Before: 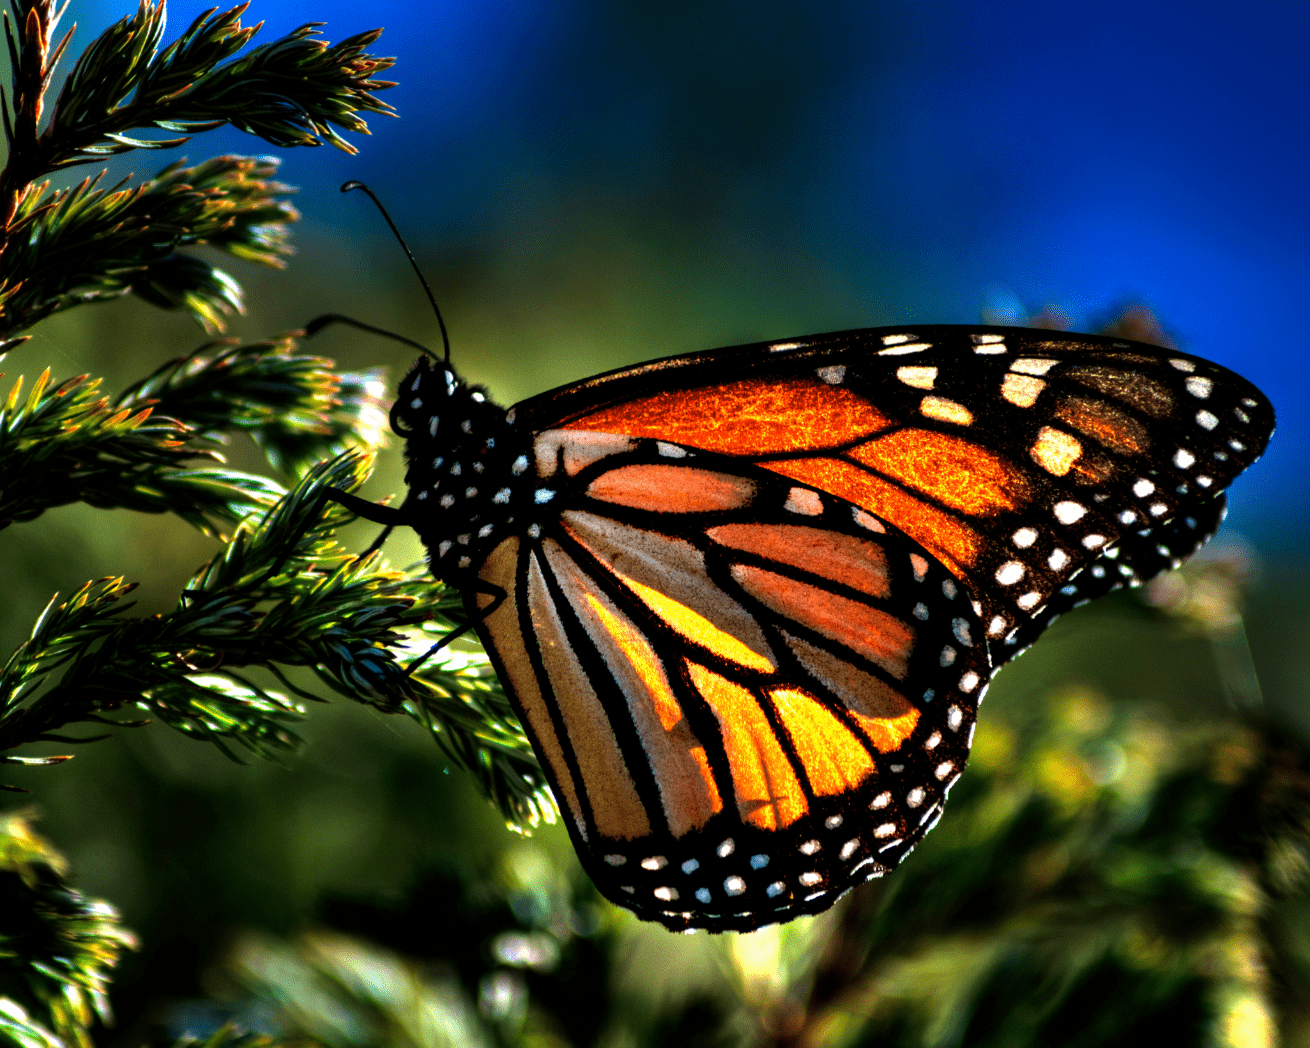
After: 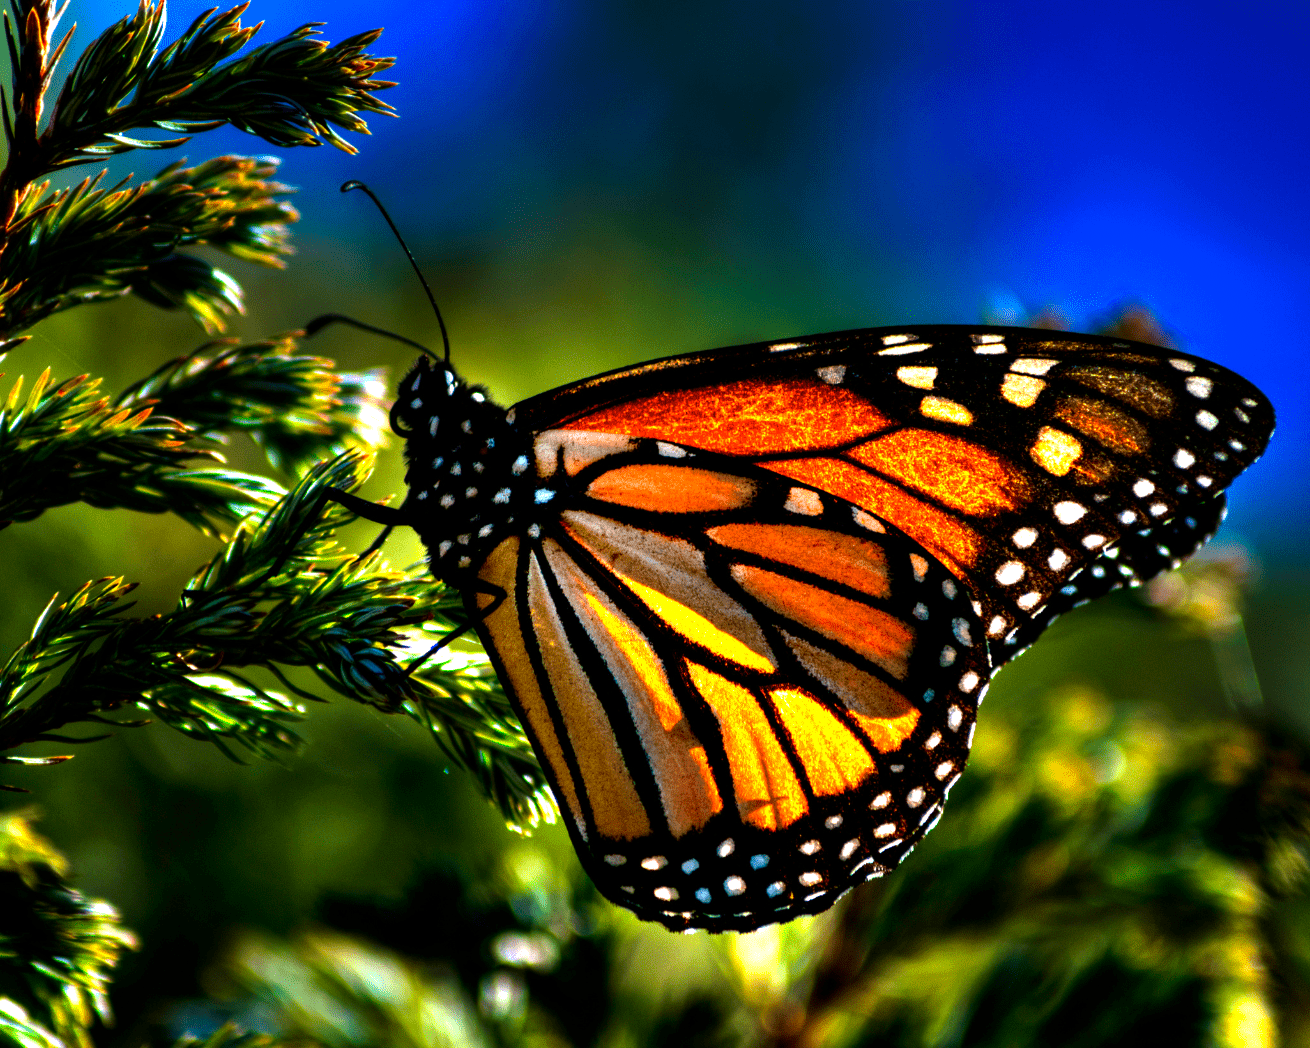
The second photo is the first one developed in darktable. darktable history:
contrast brightness saturation: contrast 0.034, brightness -0.033
color balance rgb: highlights gain › chroma 0.216%, highlights gain › hue 332.45°, linear chroma grading › global chroma 9.953%, perceptual saturation grading › global saturation 4.916%, perceptual brilliance grading › global brilliance 9.44%, perceptual brilliance grading › shadows 14.992%, global vibrance 20%
